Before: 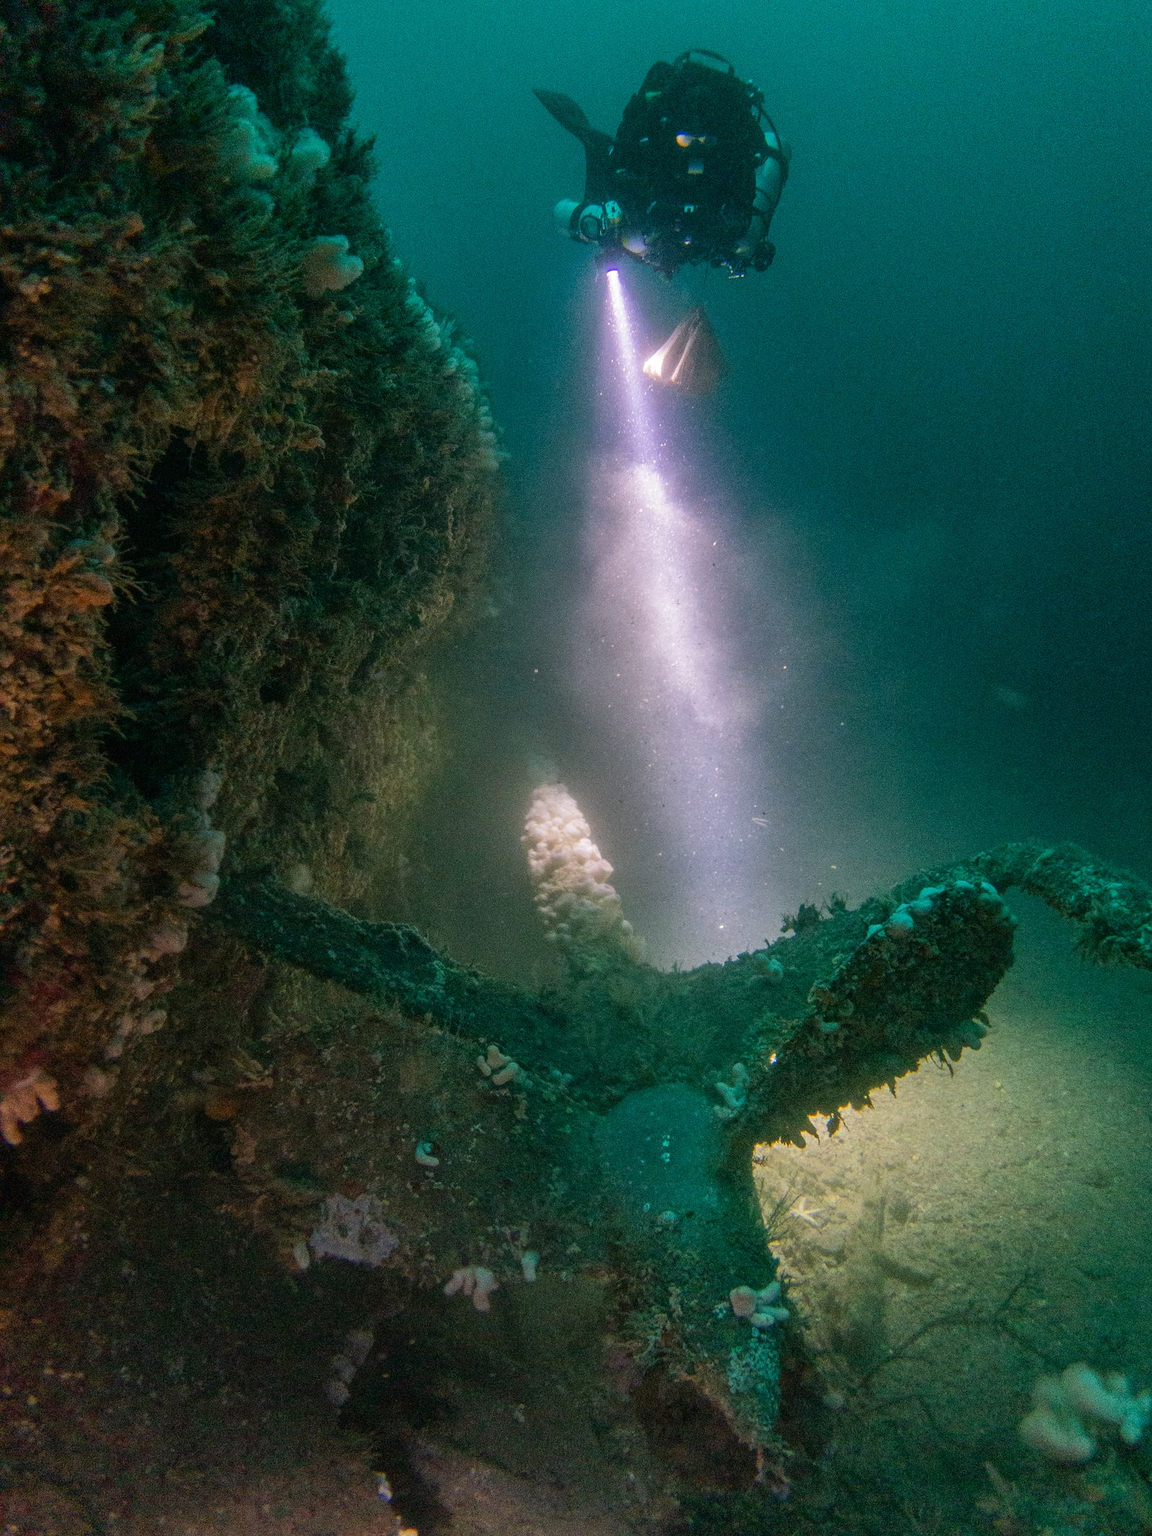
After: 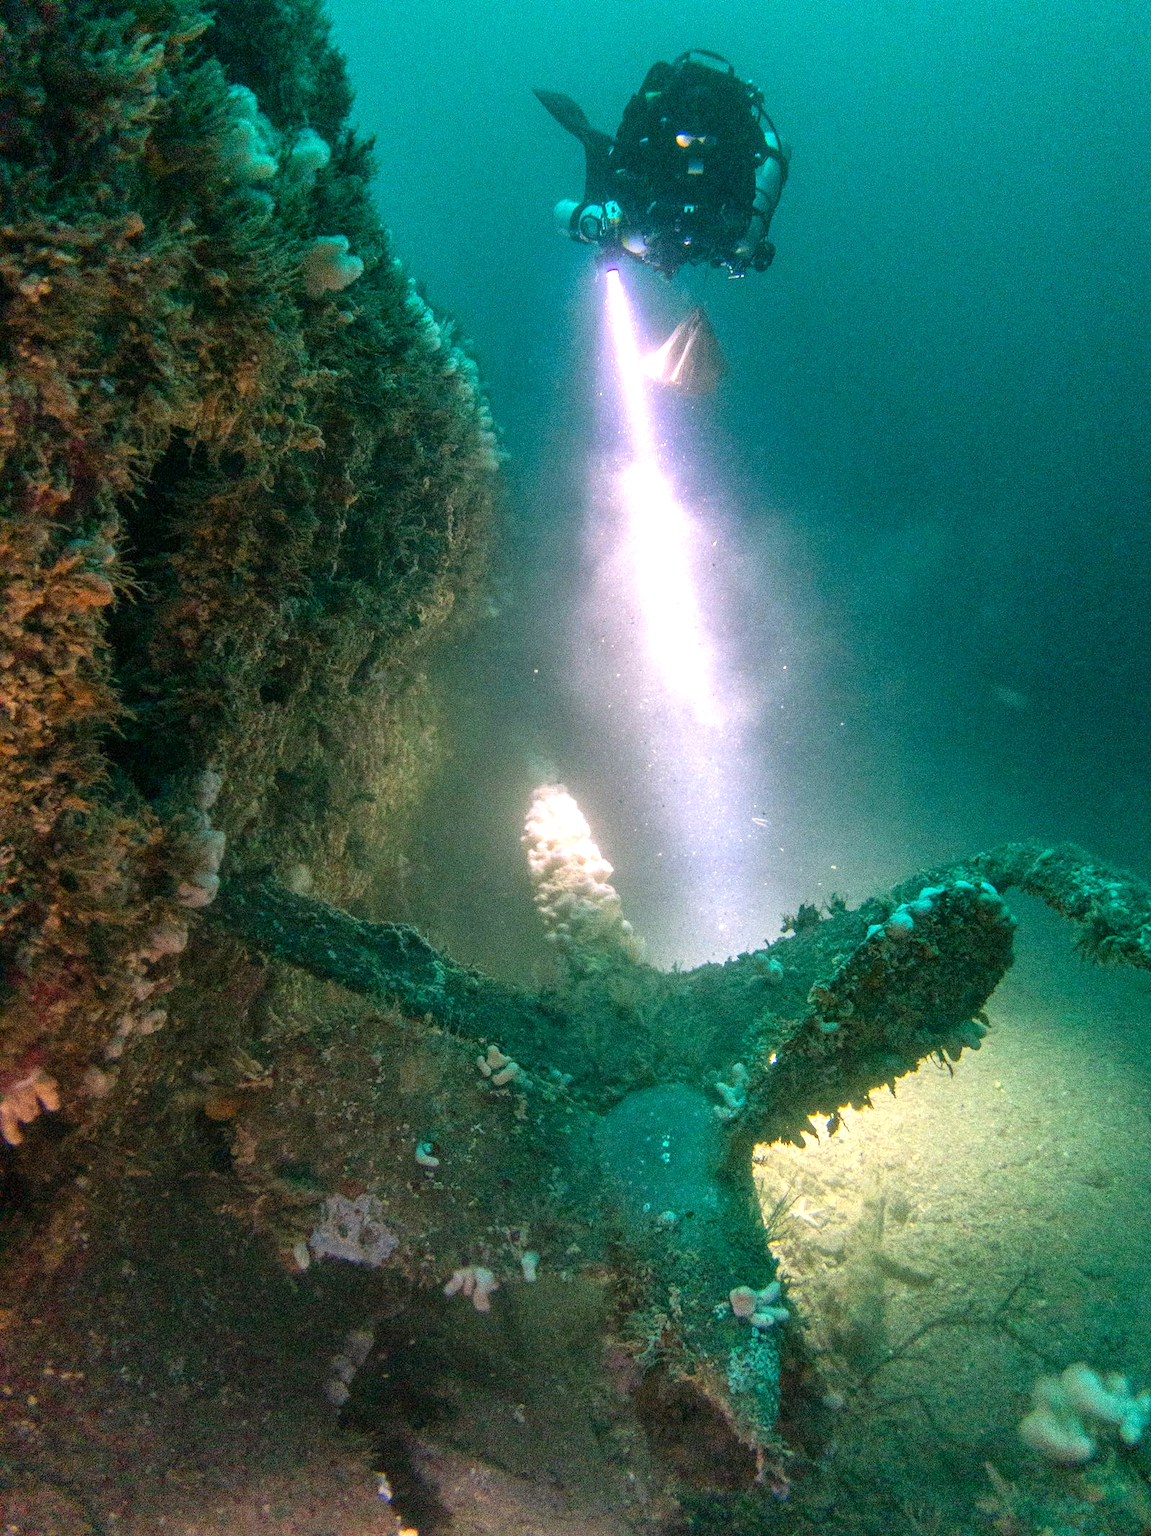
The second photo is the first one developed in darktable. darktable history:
exposure: black level correction 0.001, exposure 1.128 EV, compensate highlight preservation false
